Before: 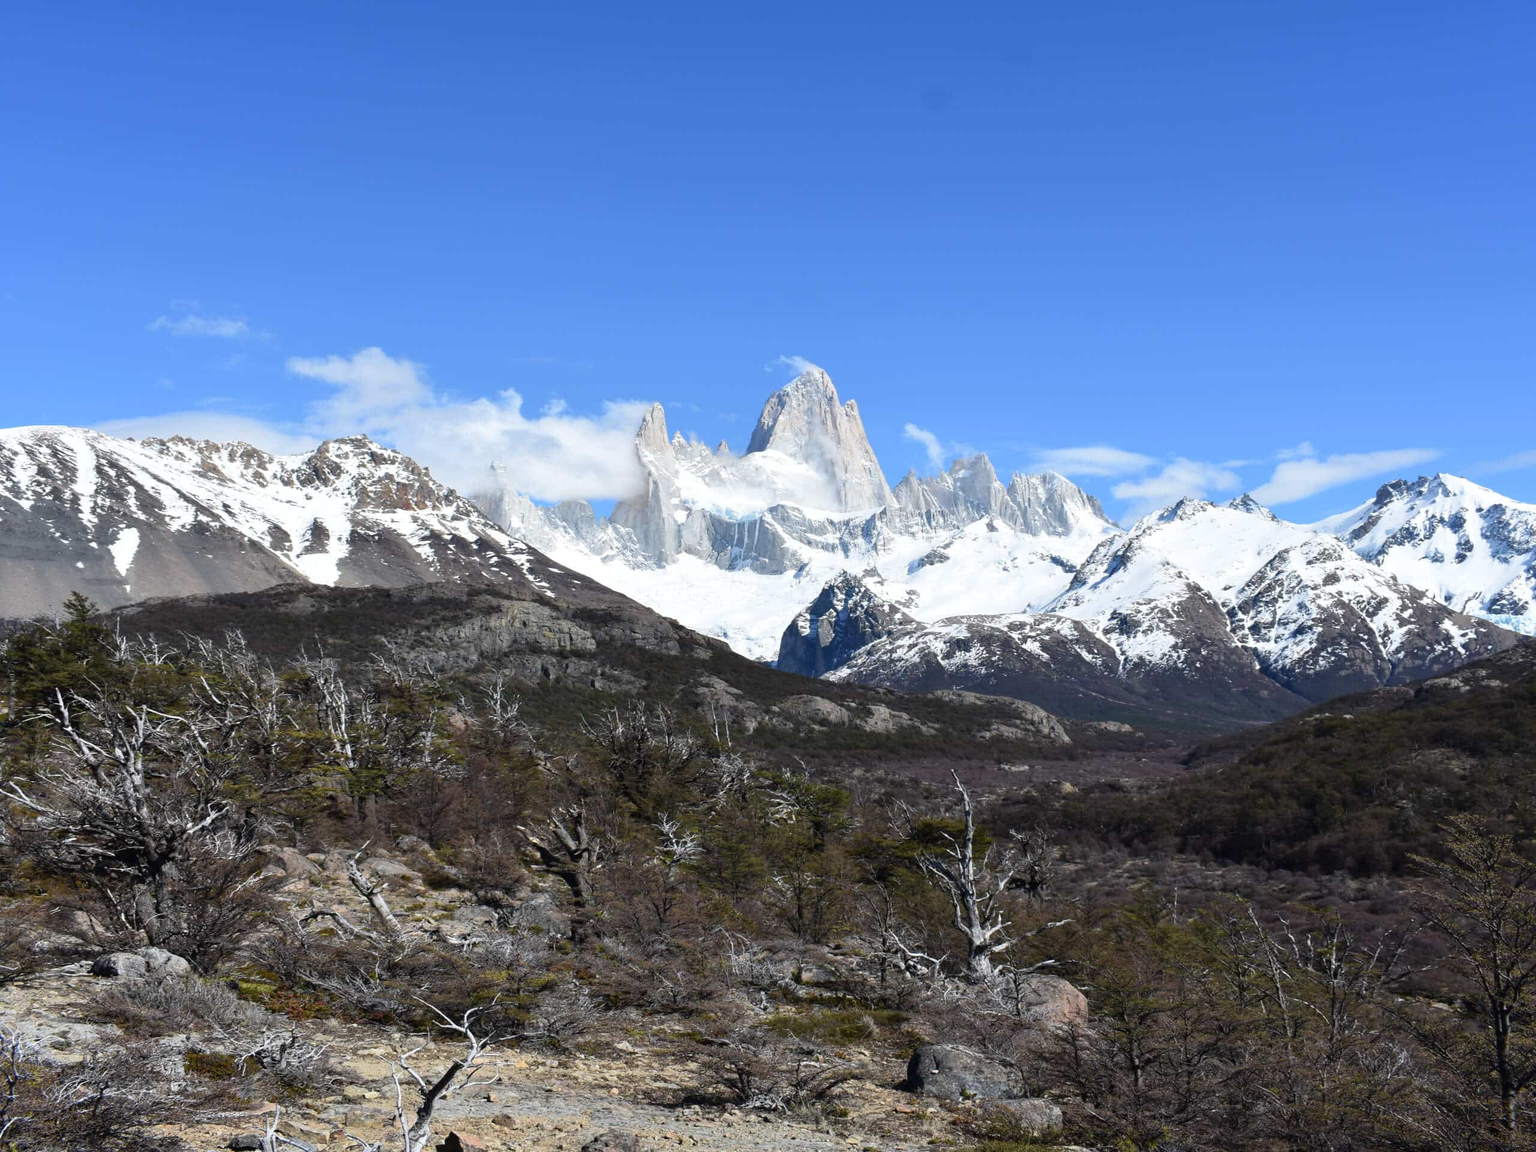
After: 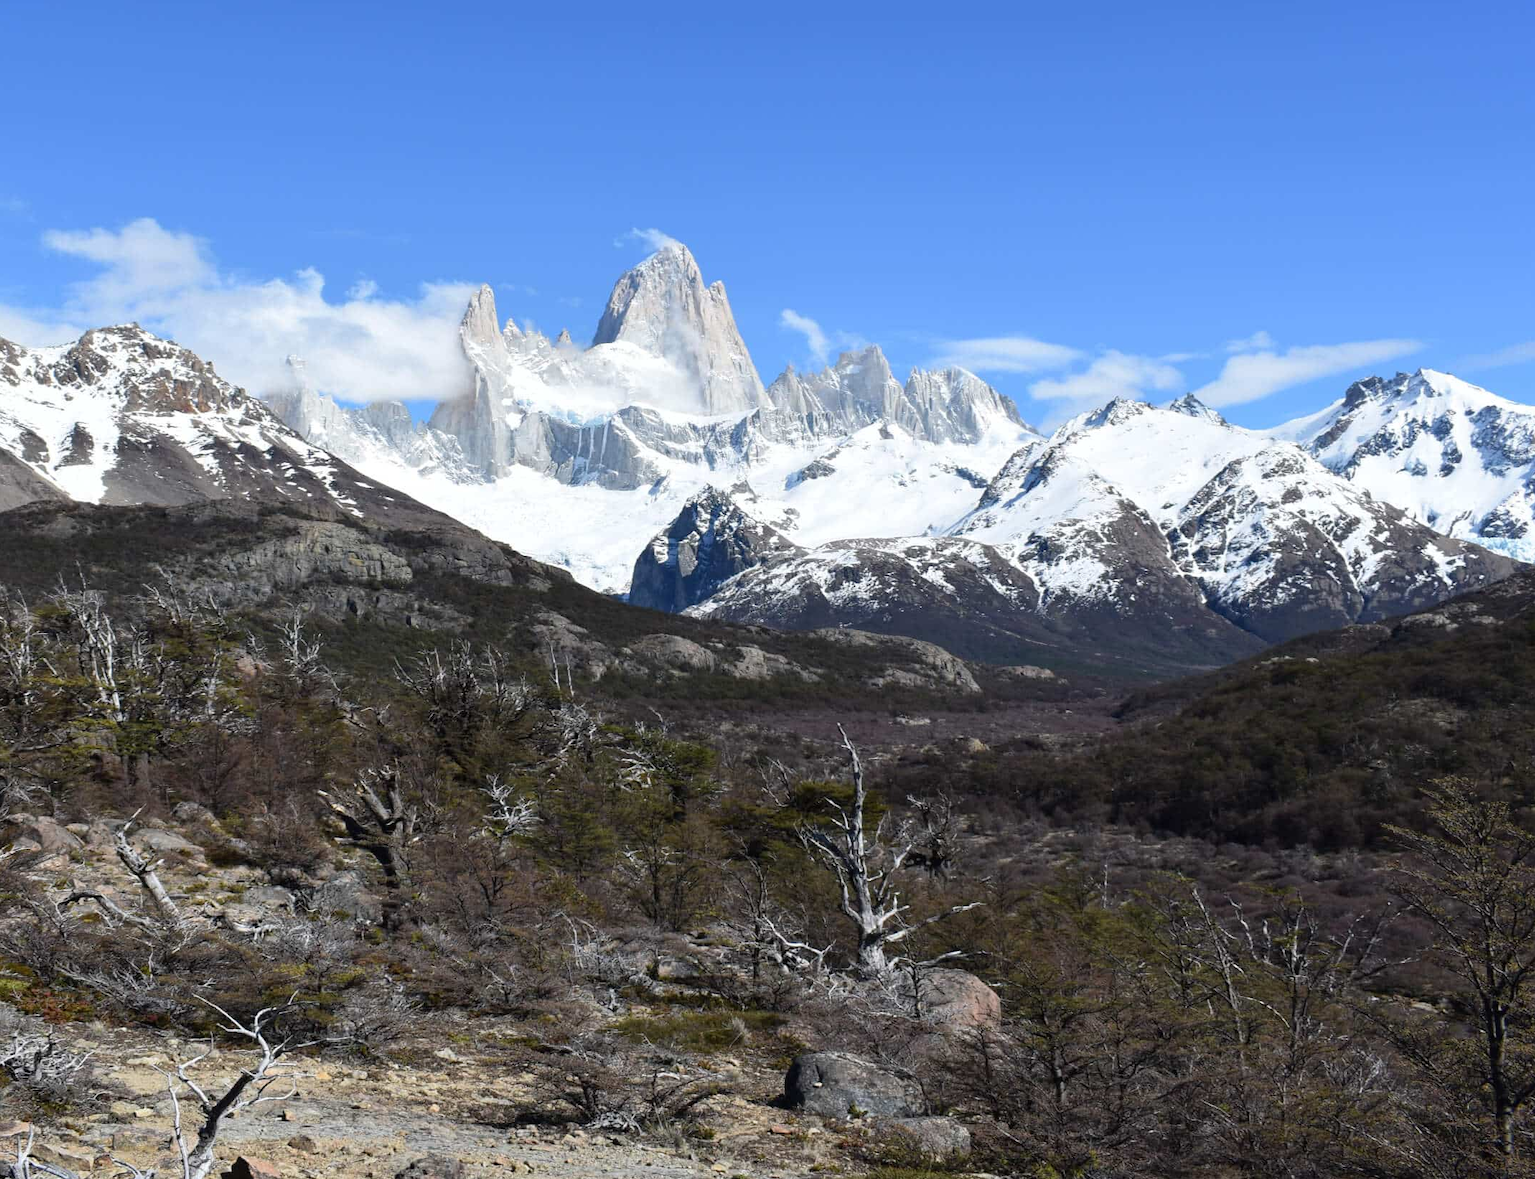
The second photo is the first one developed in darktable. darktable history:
crop: left 16.4%, top 14.343%
